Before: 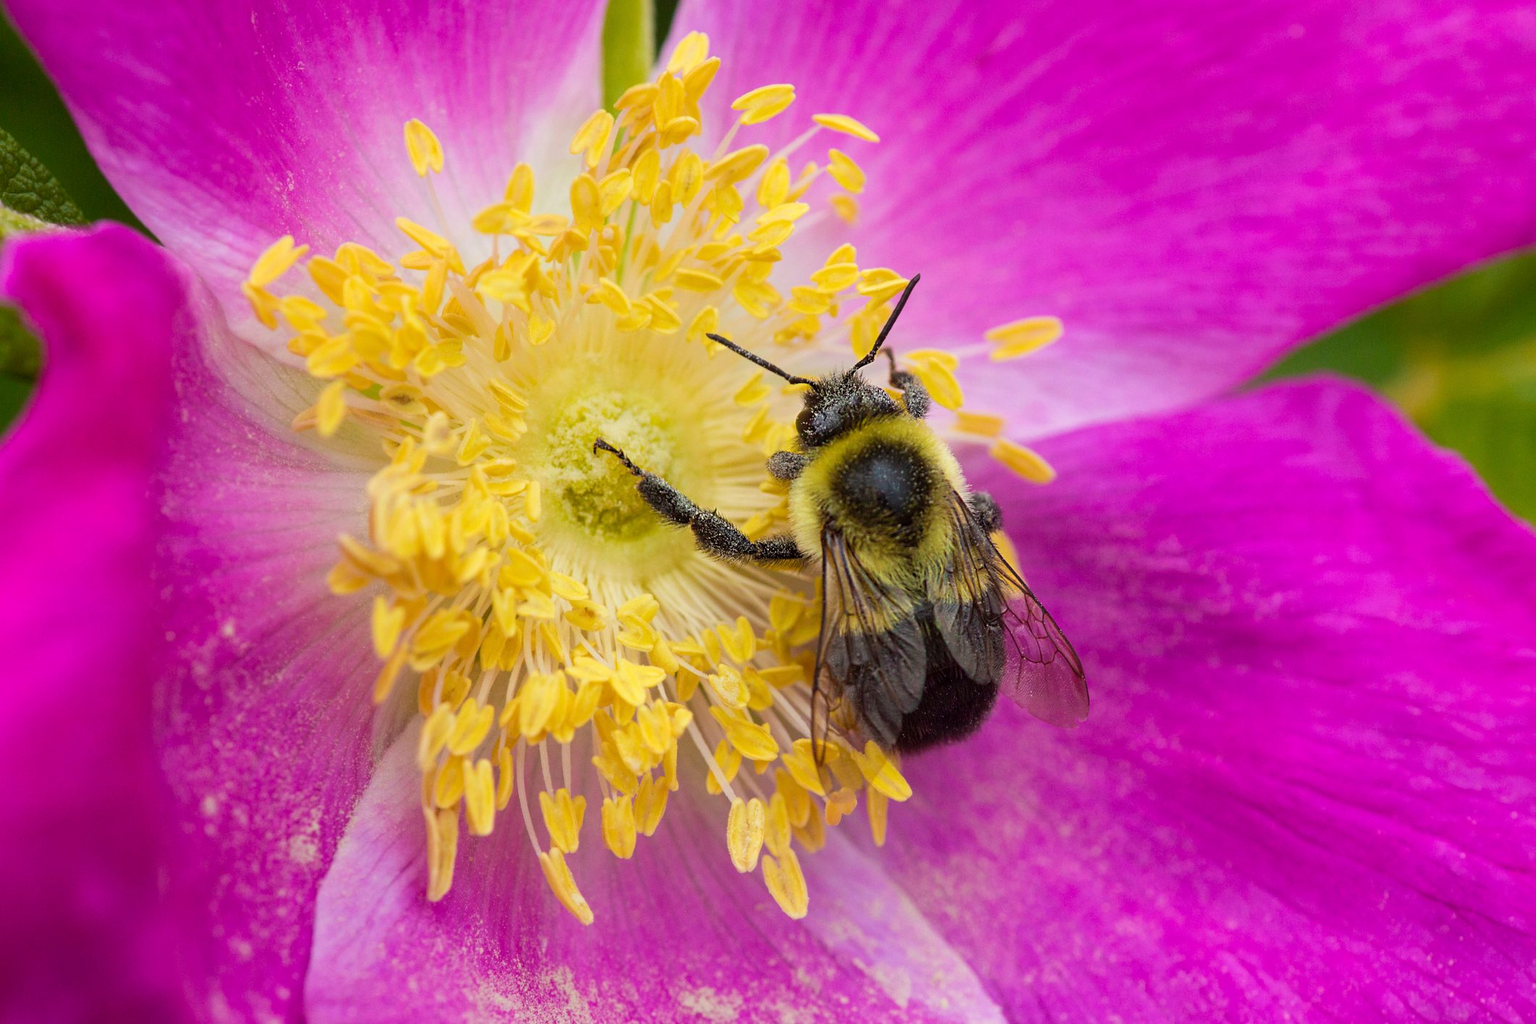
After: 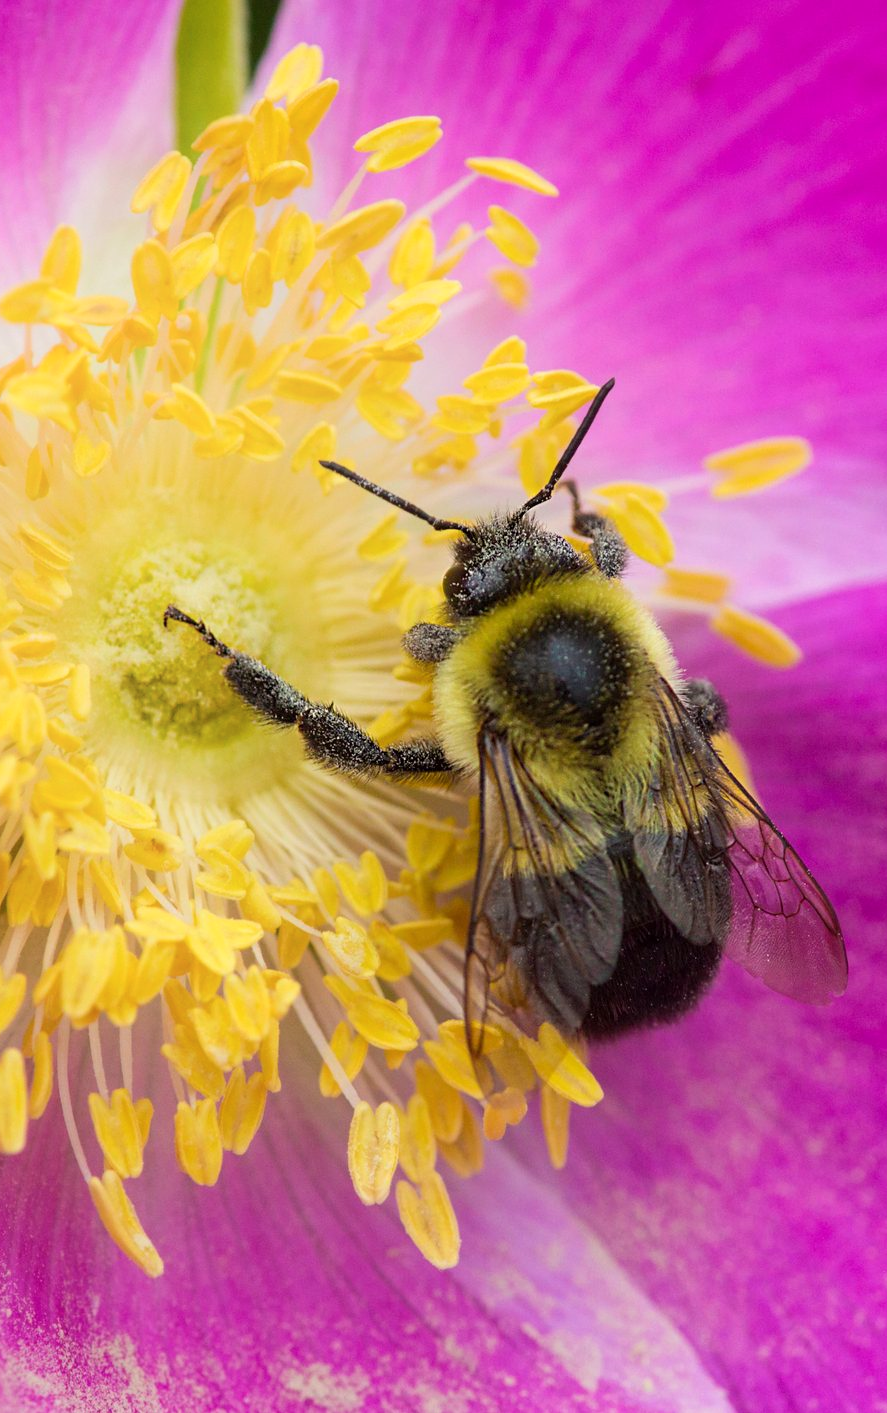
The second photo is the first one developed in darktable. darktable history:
crop: left 30.964%, right 27.197%
tone curve: color space Lab, independent channels, preserve colors none
shadows and highlights: shadows -23.3, highlights 44.86, shadows color adjustment 97.98%, highlights color adjustment 57.9%, soften with gaussian
